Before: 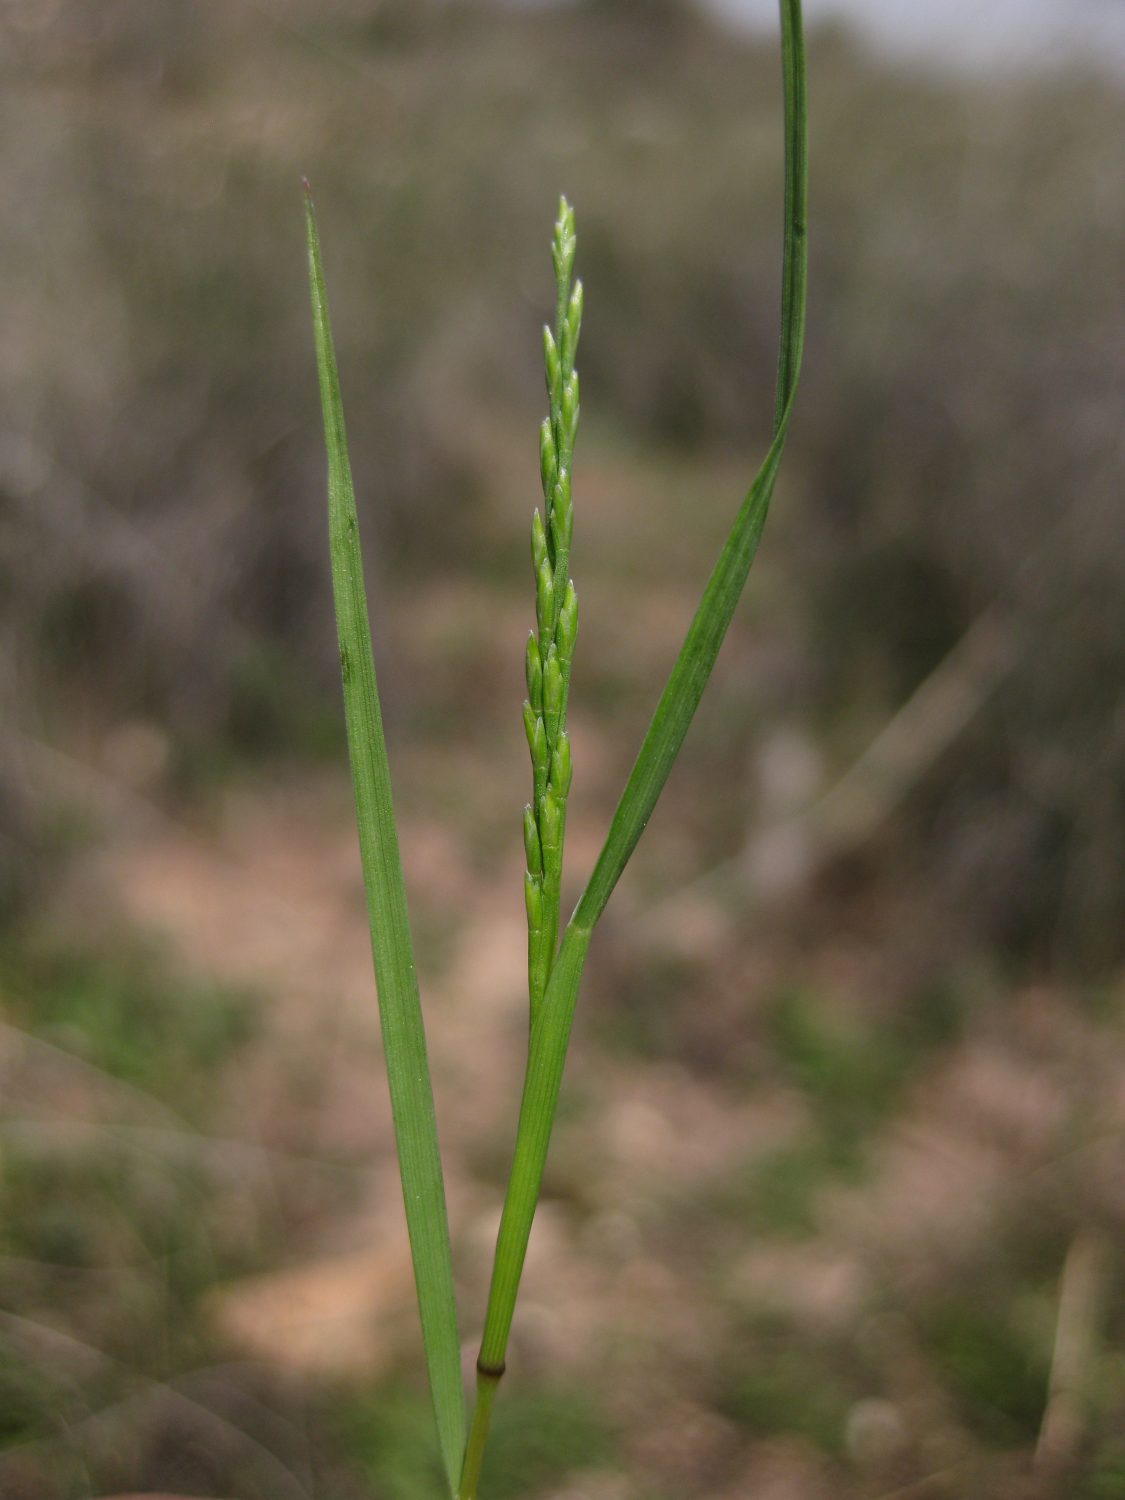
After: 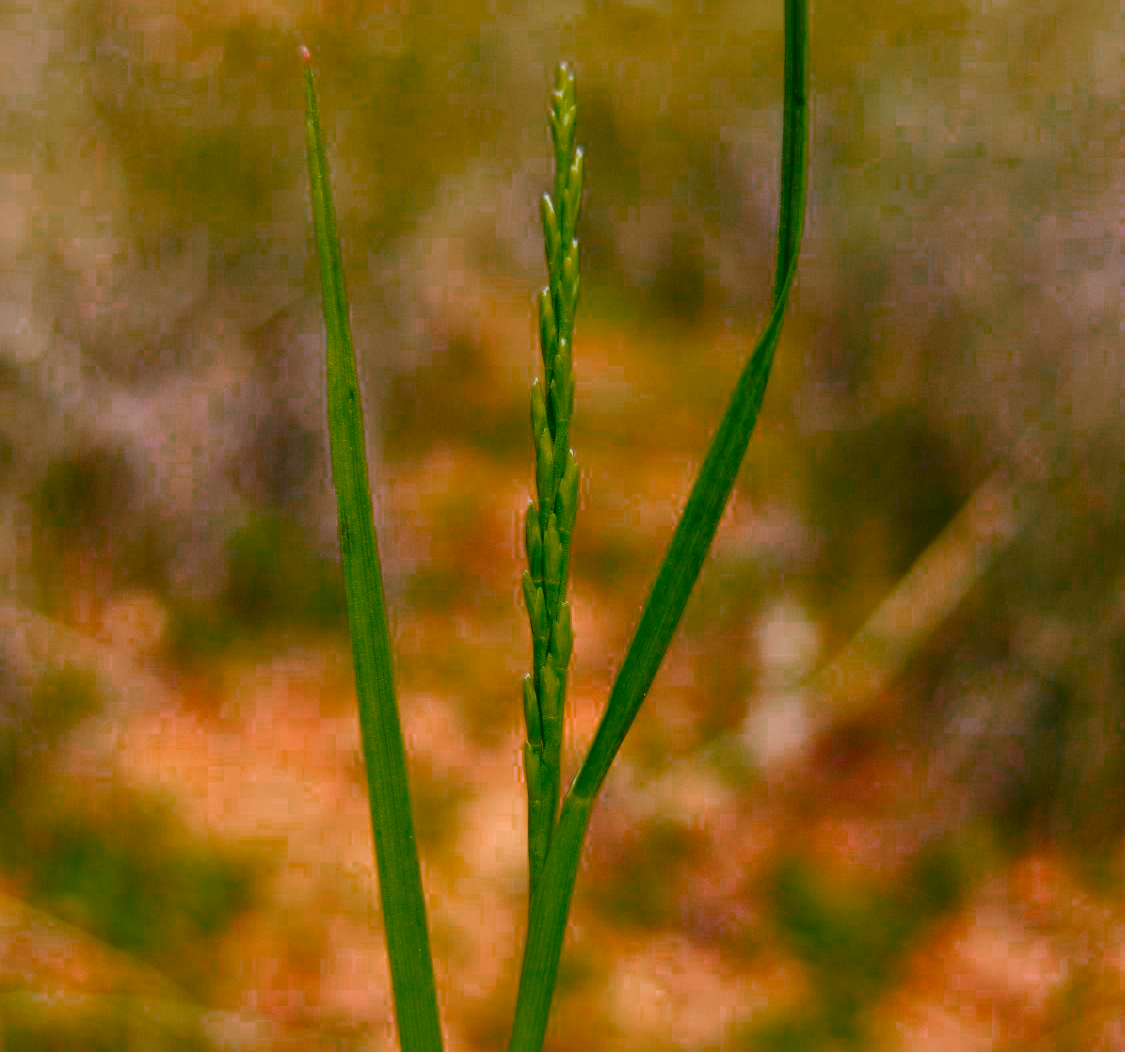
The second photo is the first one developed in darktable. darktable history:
crop and rotate: top 8.687%, bottom 21.121%
local contrast: mode bilateral grid, contrast 30, coarseness 25, midtone range 0.2
base curve: curves: ch0 [(0, 0) (0.036, 0.025) (0.121, 0.166) (0.206, 0.329) (0.605, 0.79) (1, 1)], exposure shift 0.01, preserve colors none
color balance rgb: highlights gain › chroma 0.111%, highlights gain › hue 331.98°, perceptual saturation grading › global saturation 64.363%, perceptual saturation grading › highlights 49.551%, perceptual saturation grading › shadows 29.796%, contrast -29.736%
color zones: curves: ch0 [(0, 0.553) (0.123, 0.58) (0.23, 0.419) (0.468, 0.155) (0.605, 0.132) (0.723, 0.063) (0.833, 0.172) (0.921, 0.468)]; ch1 [(0.025, 0.645) (0.229, 0.584) (0.326, 0.551) (0.537, 0.446) (0.599, 0.911) (0.708, 1) (0.805, 0.944)]; ch2 [(0.086, 0.468) (0.254, 0.464) (0.638, 0.564) (0.702, 0.592) (0.768, 0.564)]
